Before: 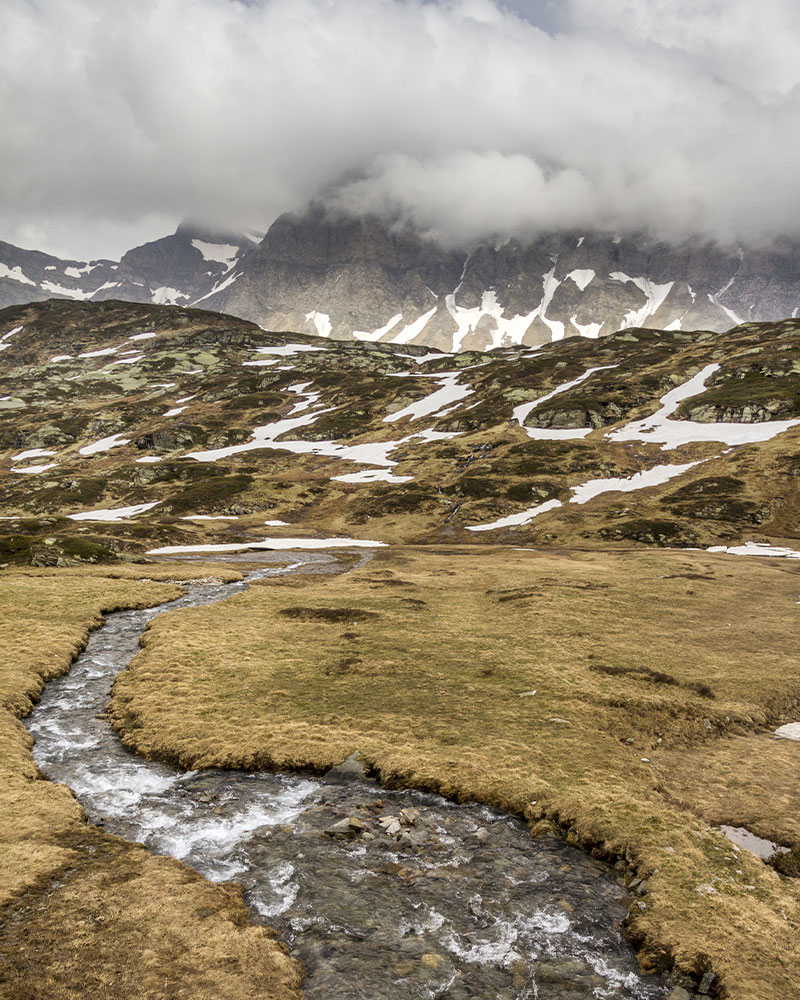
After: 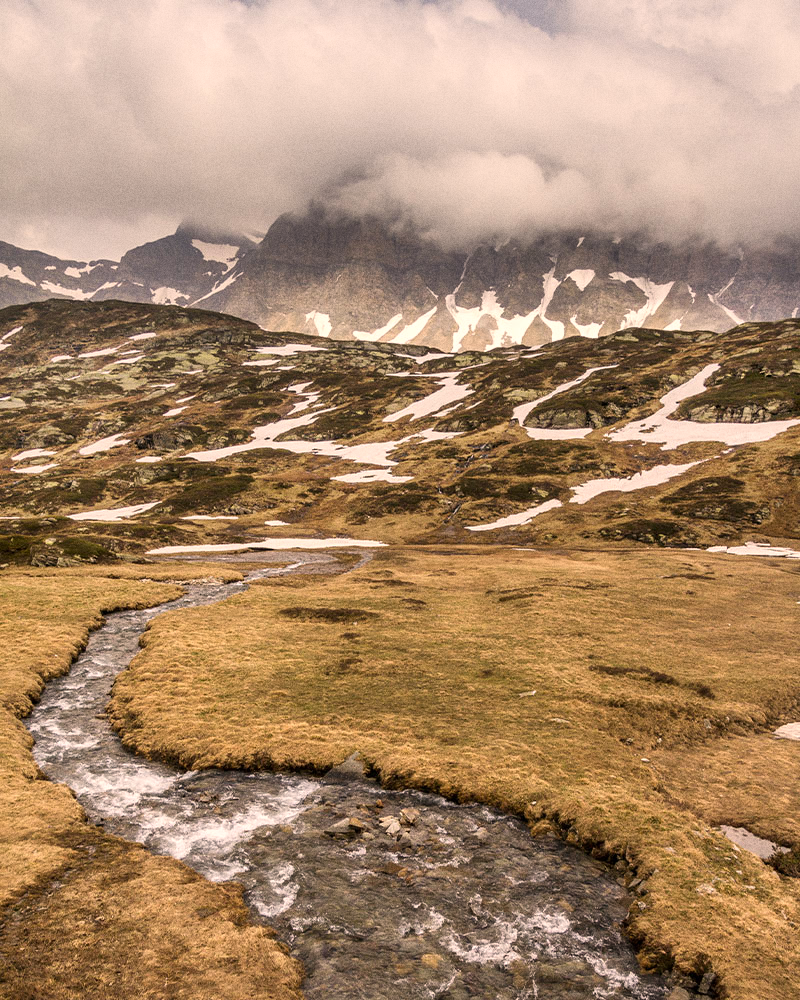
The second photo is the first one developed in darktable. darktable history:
grain: on, module defaults
contrast brightness saturation: contrast 0.04, saturation 0.07
white balance: red 1.127, blue 0.943
